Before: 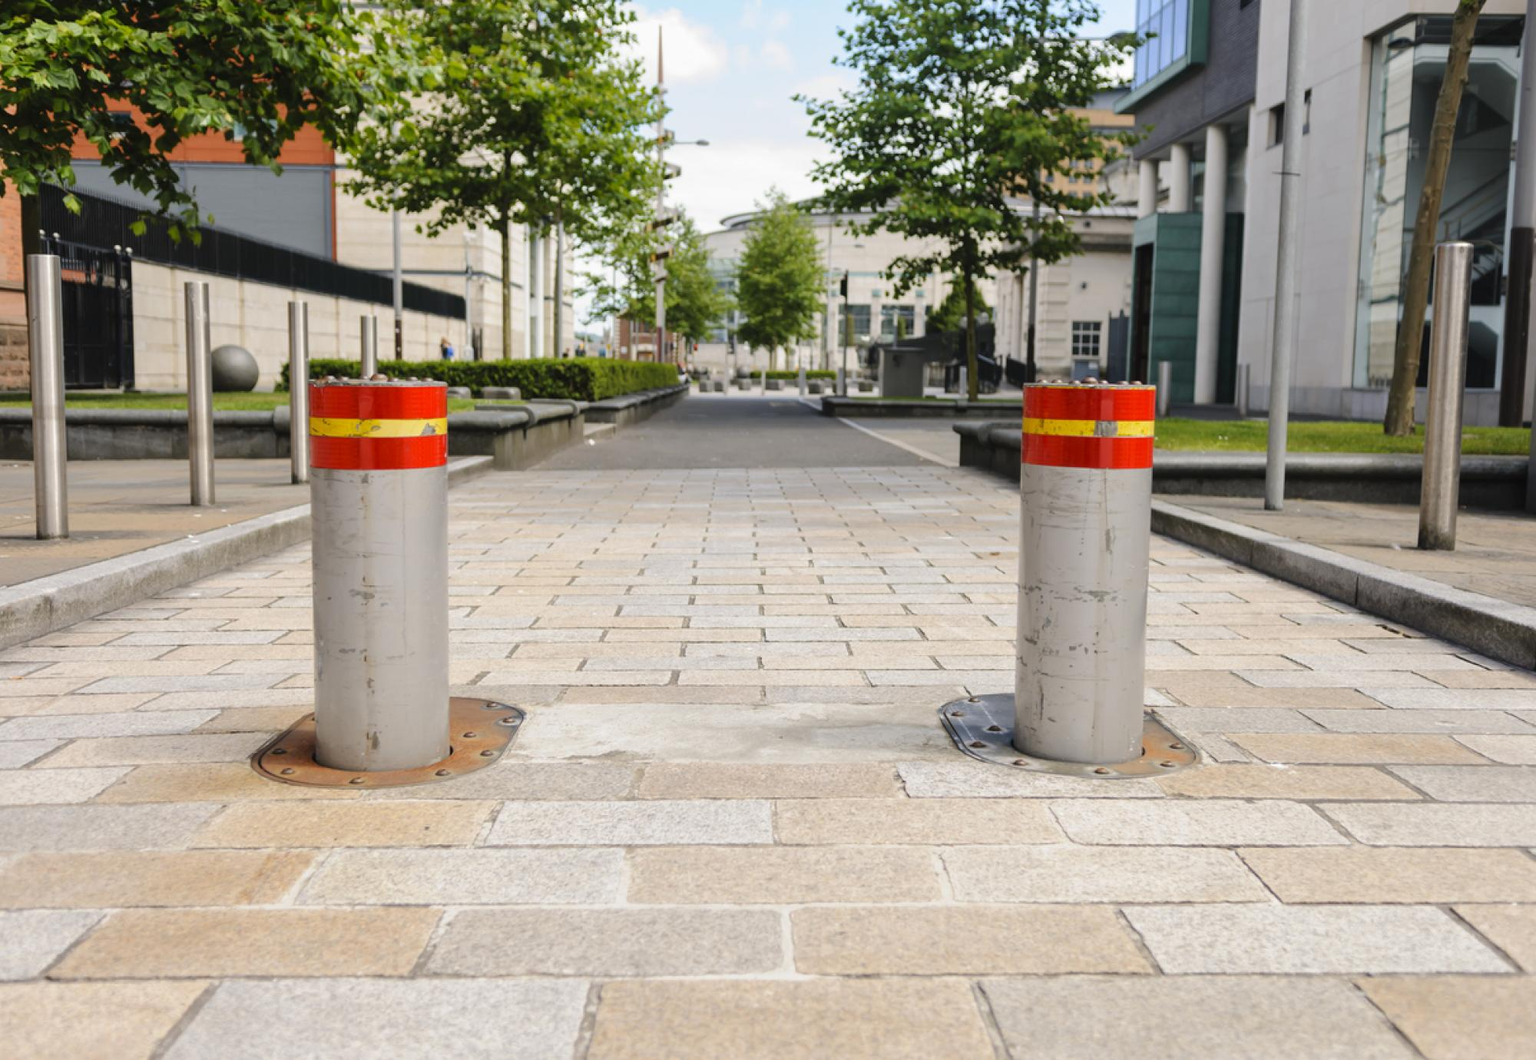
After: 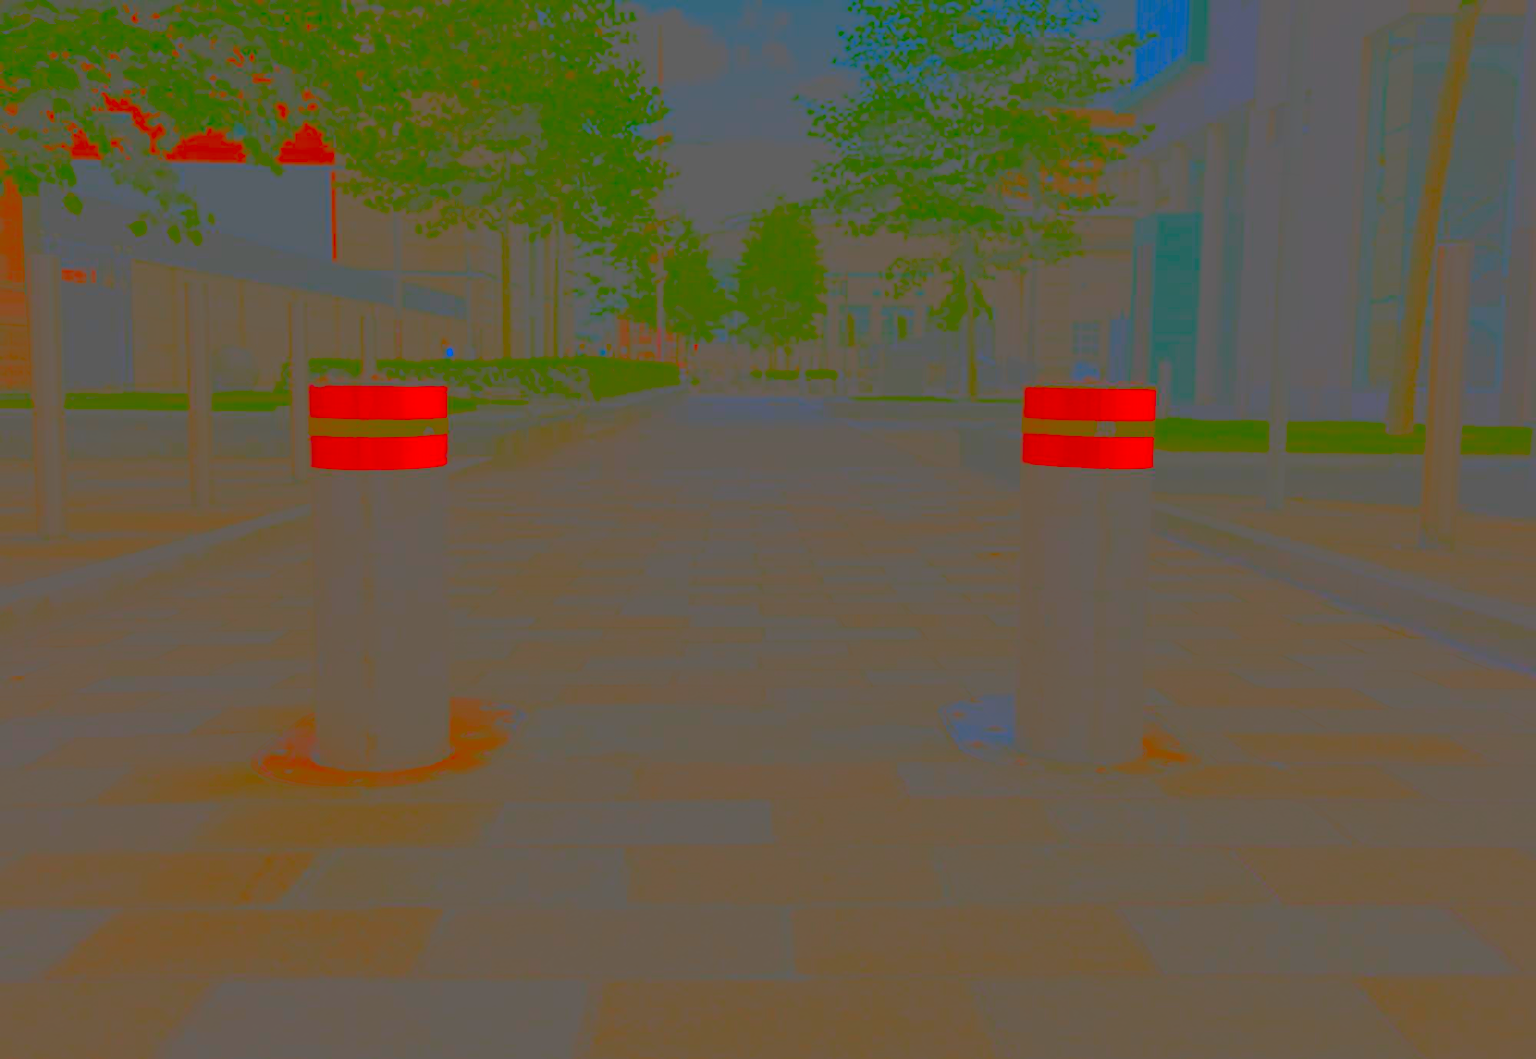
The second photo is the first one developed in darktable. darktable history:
color balance rgb: global offset › luminance 0.494%, global offset › hue 169.76°, perceptual saturation grading › global saturation 20%, perceptual saturation grading › highlights -25.702%, perceptual saturation grading › shadows 24.651%
contrast equalizer: octaves 7, y [[0.502, 0.505, 0.512, 0.529, 0.564, 0.588], [0.5 ×6], [0.502, 0.505, 0.512, 0.529, 0.564, 0.588], [0, 0.001, 0.001, 0.004, 0.008, 0.011], [0, 0.001, 0.001, 0.004, 0.008, 0.011]], mix 0.157
contrast brightness saturation: contrast -0.977, brightness -0.17, saturation 0.75
